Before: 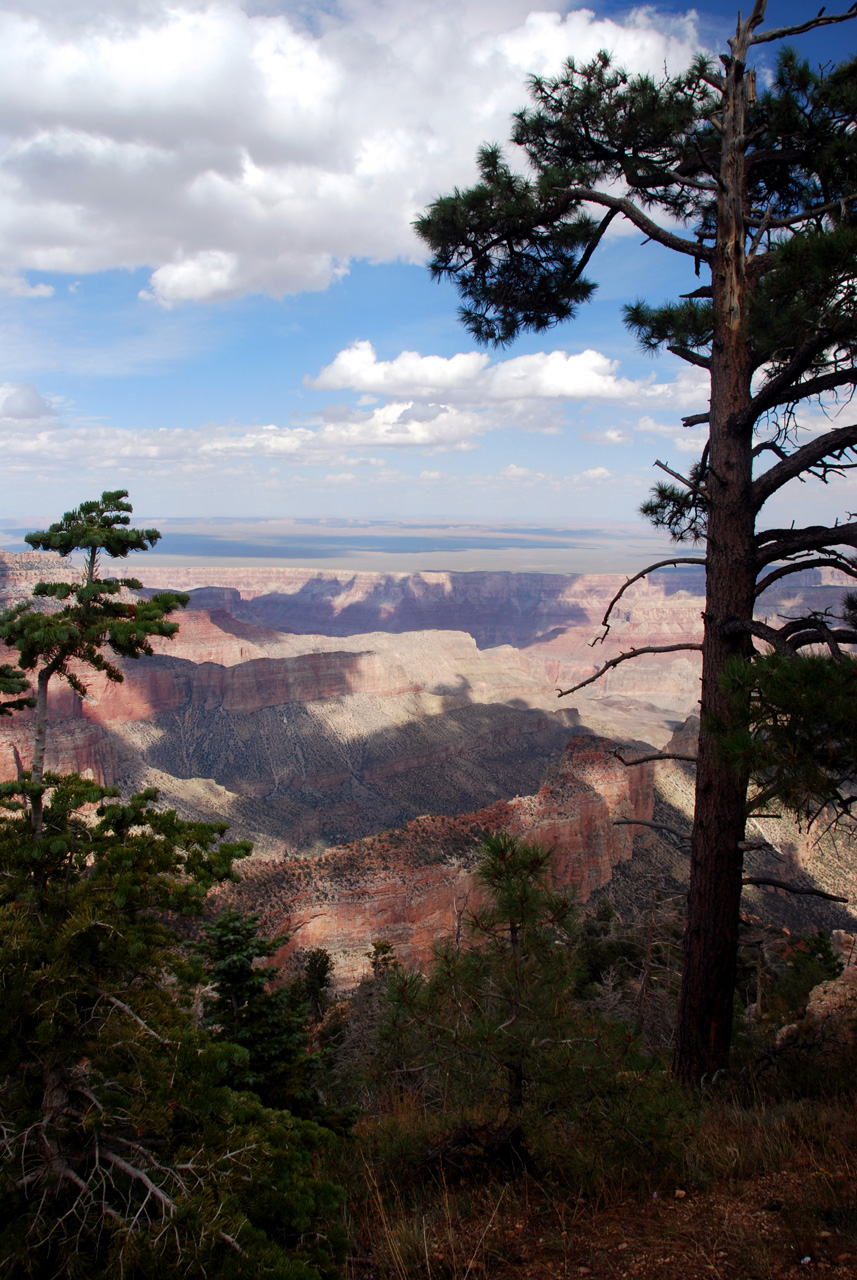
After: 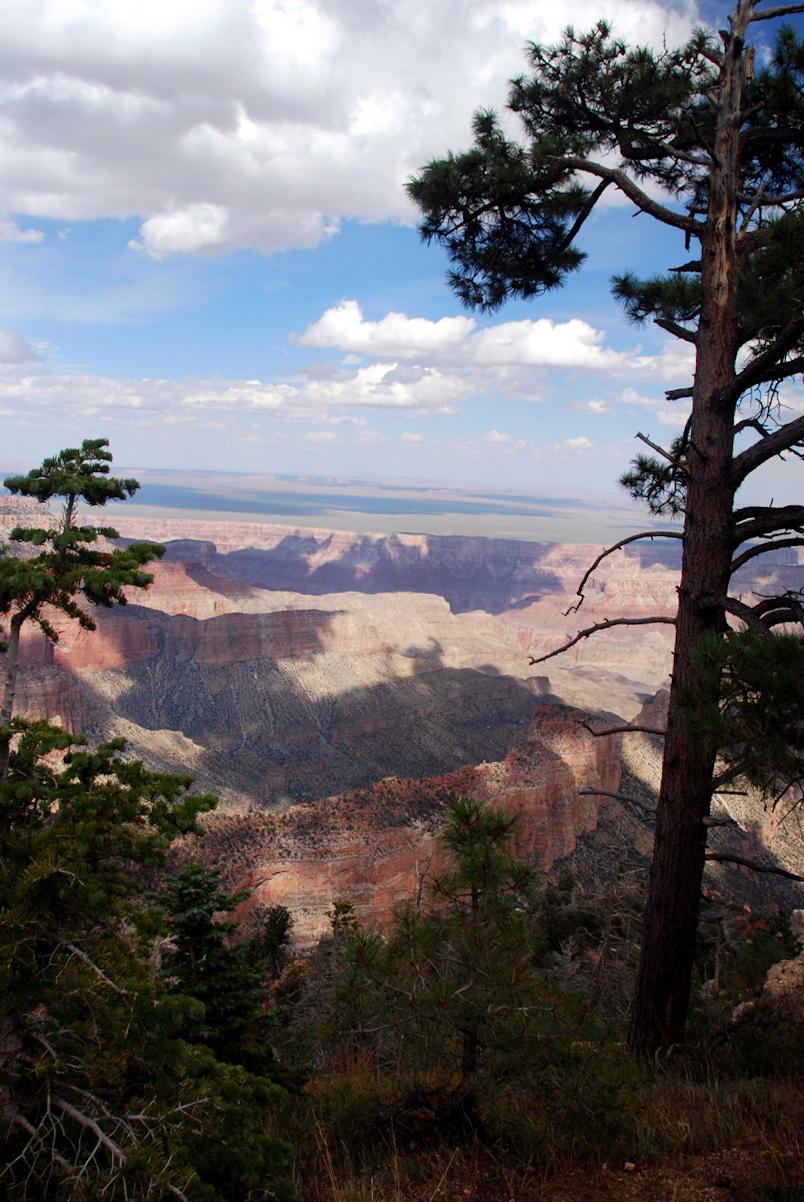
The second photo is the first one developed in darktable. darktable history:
crop and rotate: angle -2.52°
